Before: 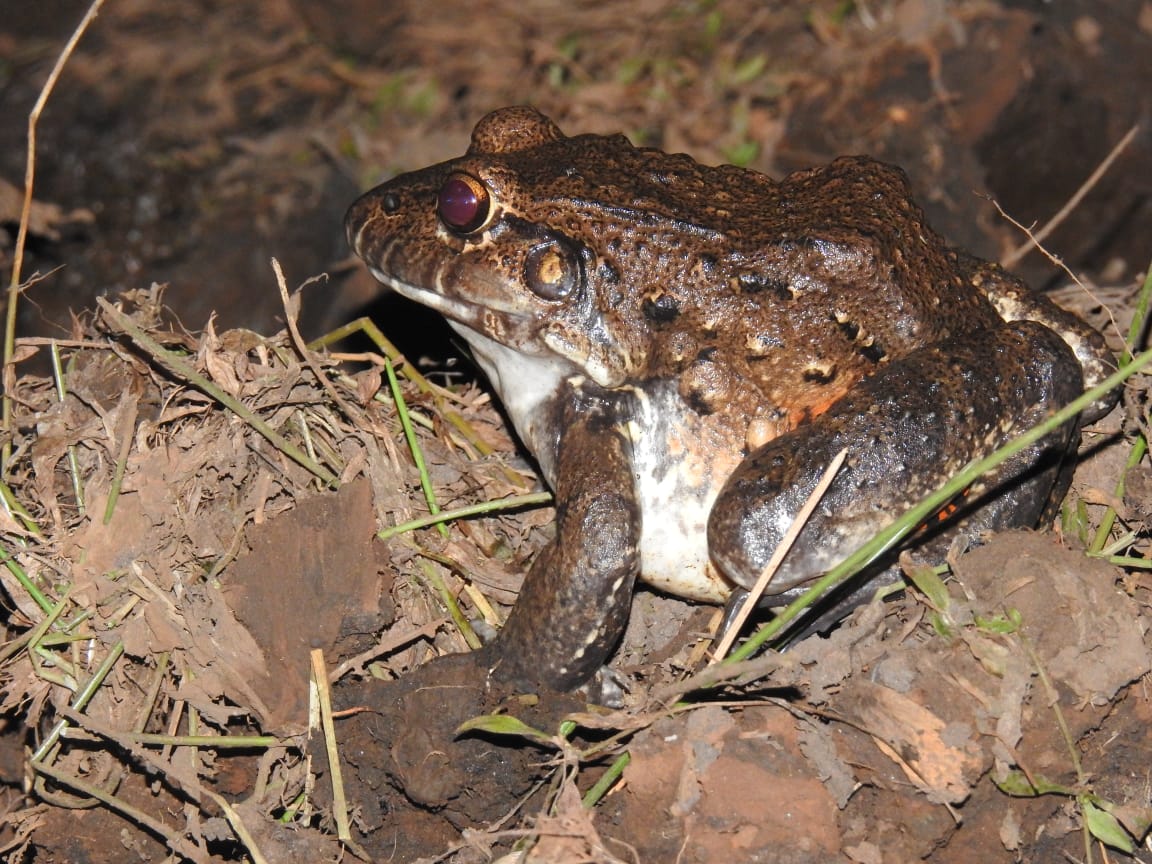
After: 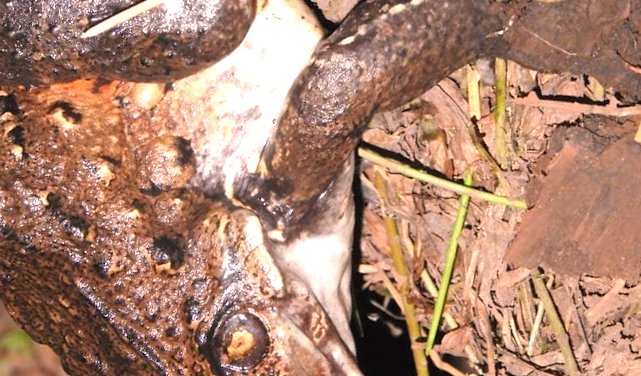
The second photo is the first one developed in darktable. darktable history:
crop and rotate: angle 148.55°, left 9.133%, top 15.621%, right 4.571%, bottom 16.947%
color correction: highlights a* 12.38, highlights b* 5.59
exposure: exposure 0.605 EV, compensate highlight preservation false
